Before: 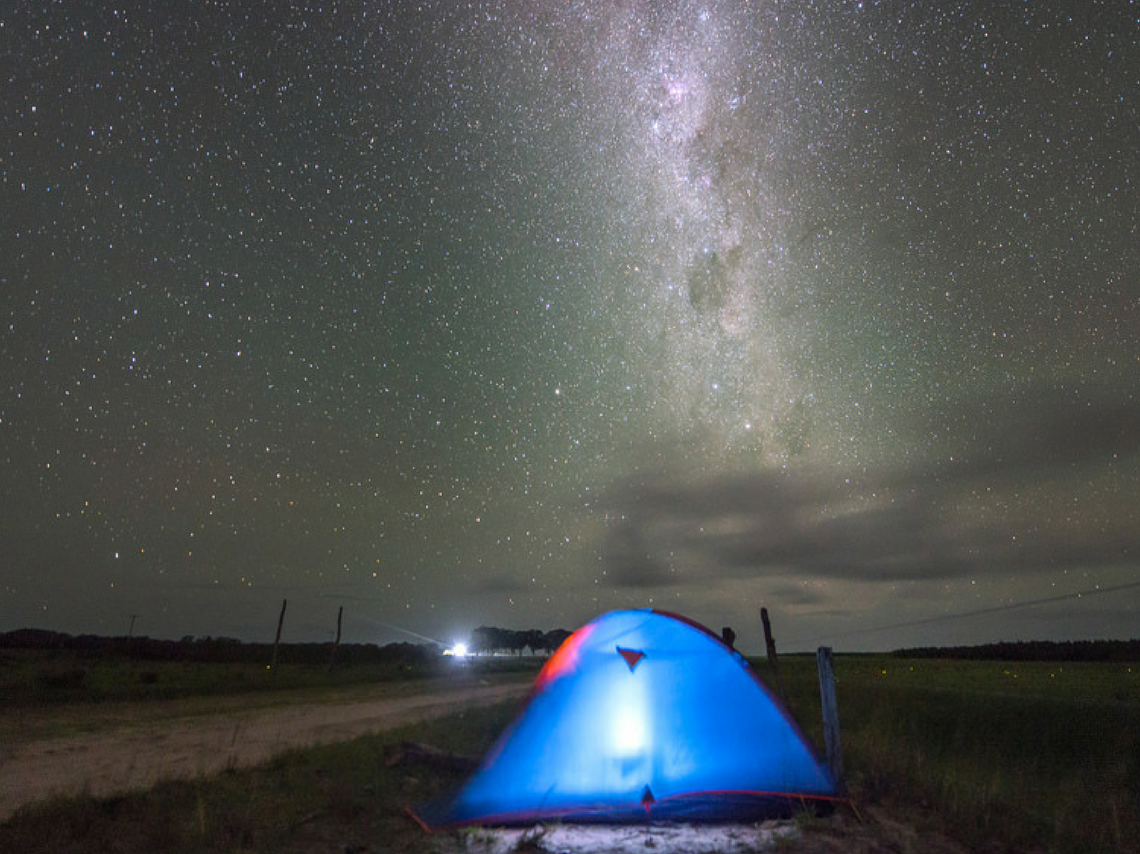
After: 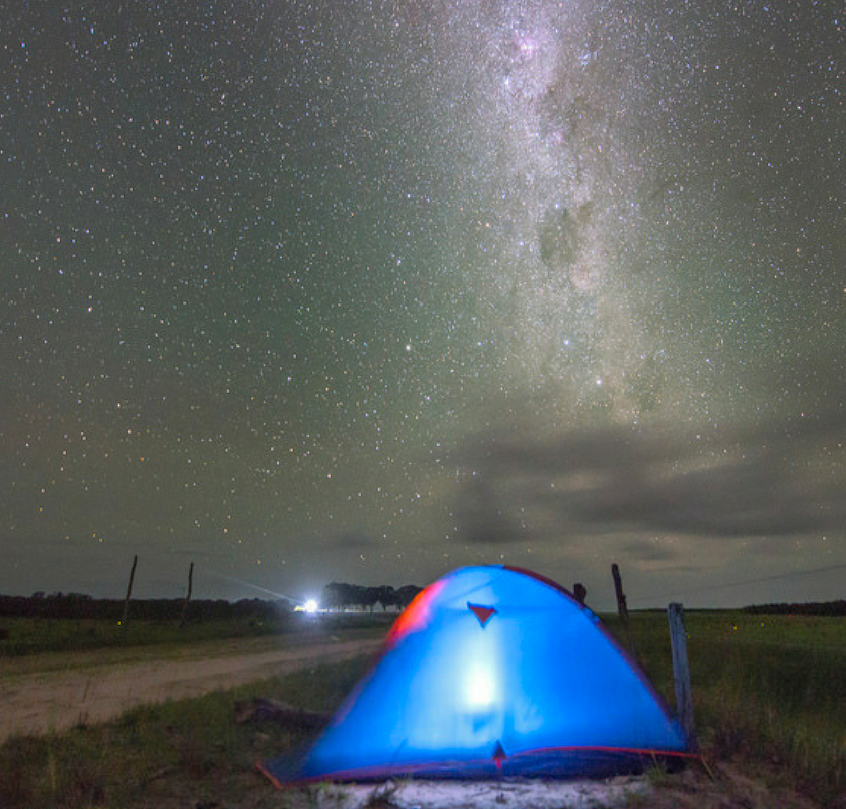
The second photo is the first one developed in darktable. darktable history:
shadows and highlights: on, module defaults
color balance rgb: perceptual saturation grading › global saturation 10%
crop and rotate: left 13.15%, top 5.251%, right 12.609%
